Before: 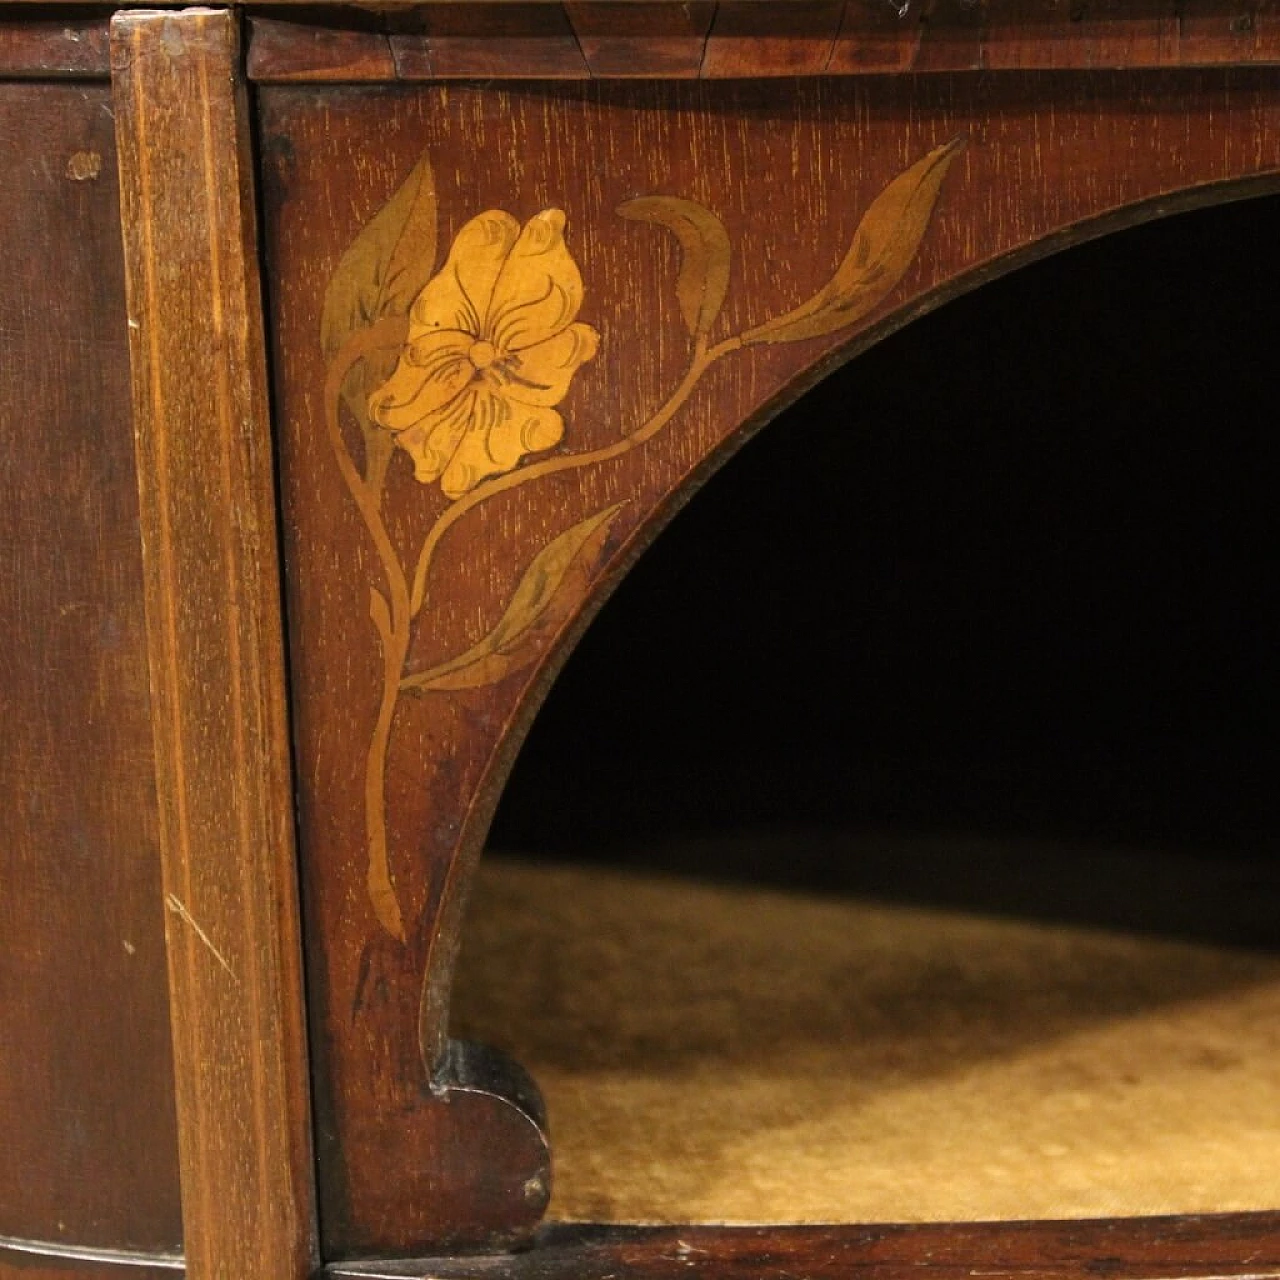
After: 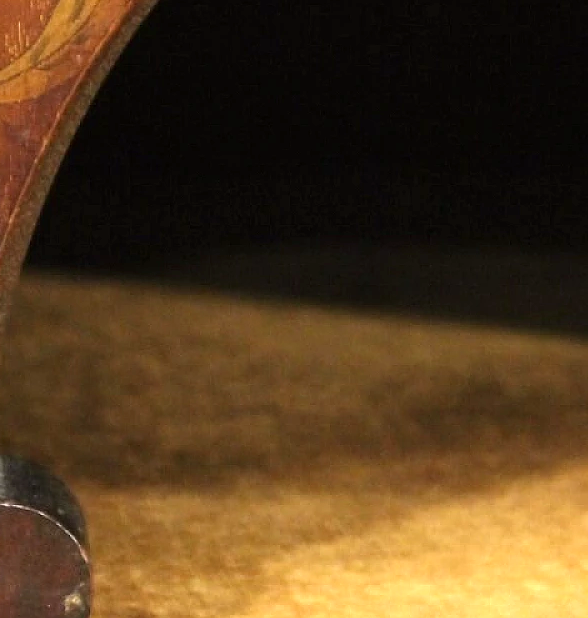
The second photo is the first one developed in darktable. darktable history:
exposure: exposure 0.648 EV, compensate highlight preservation false
crop: left 35.965%, top 45.762%, right 18.091%, bottom 5.913%
